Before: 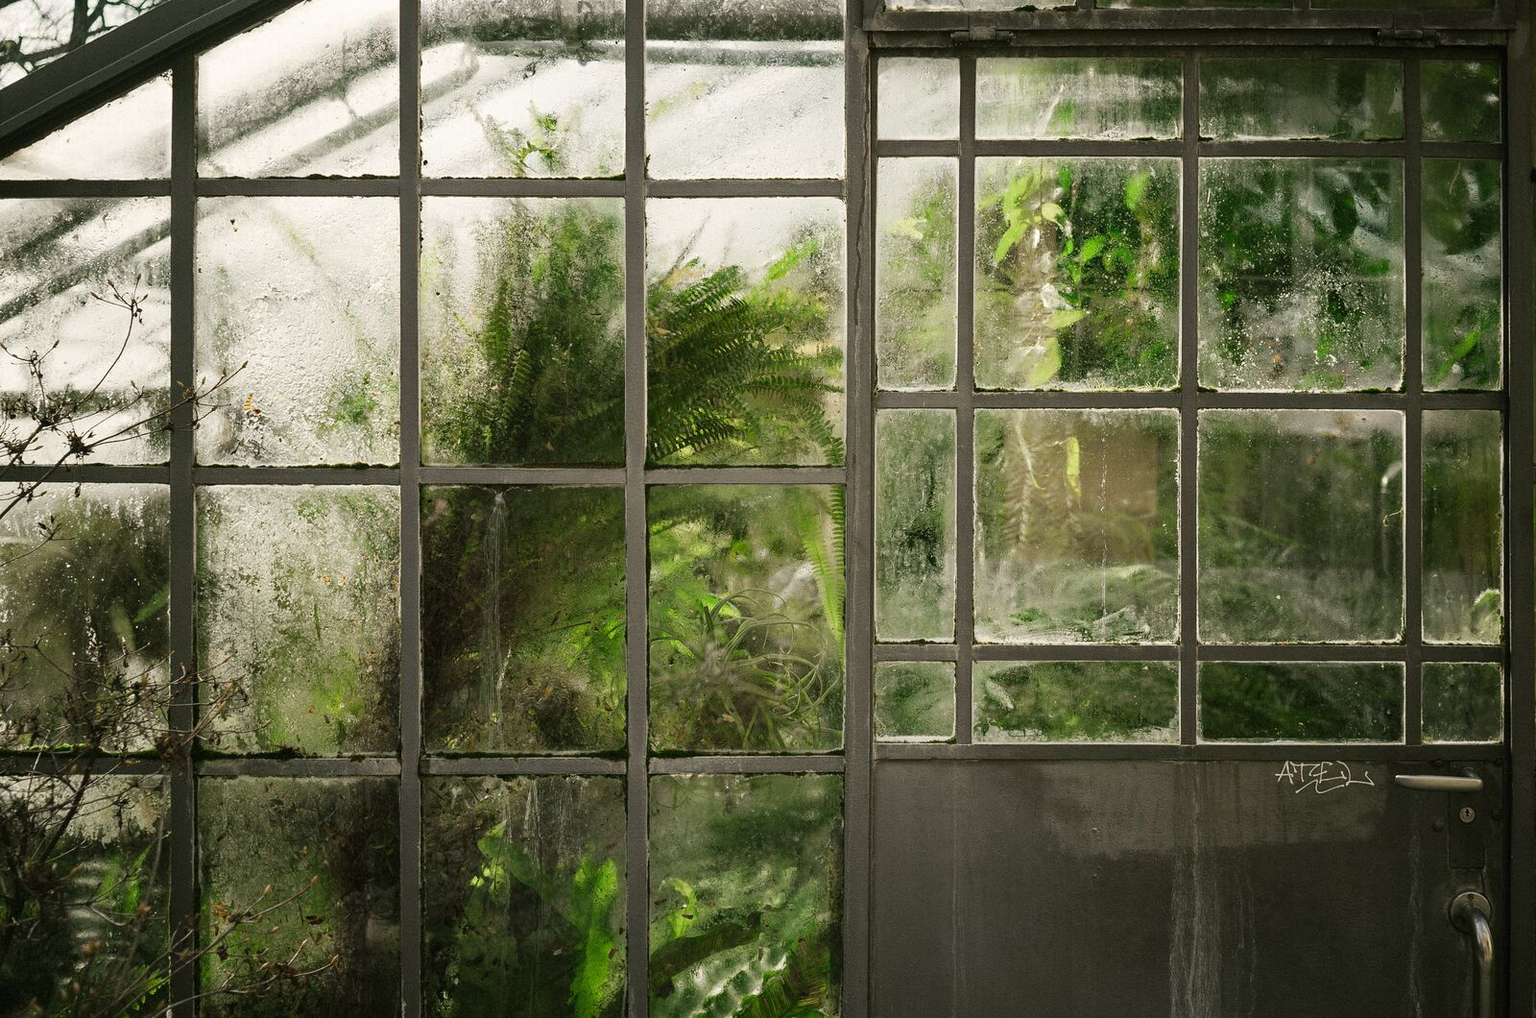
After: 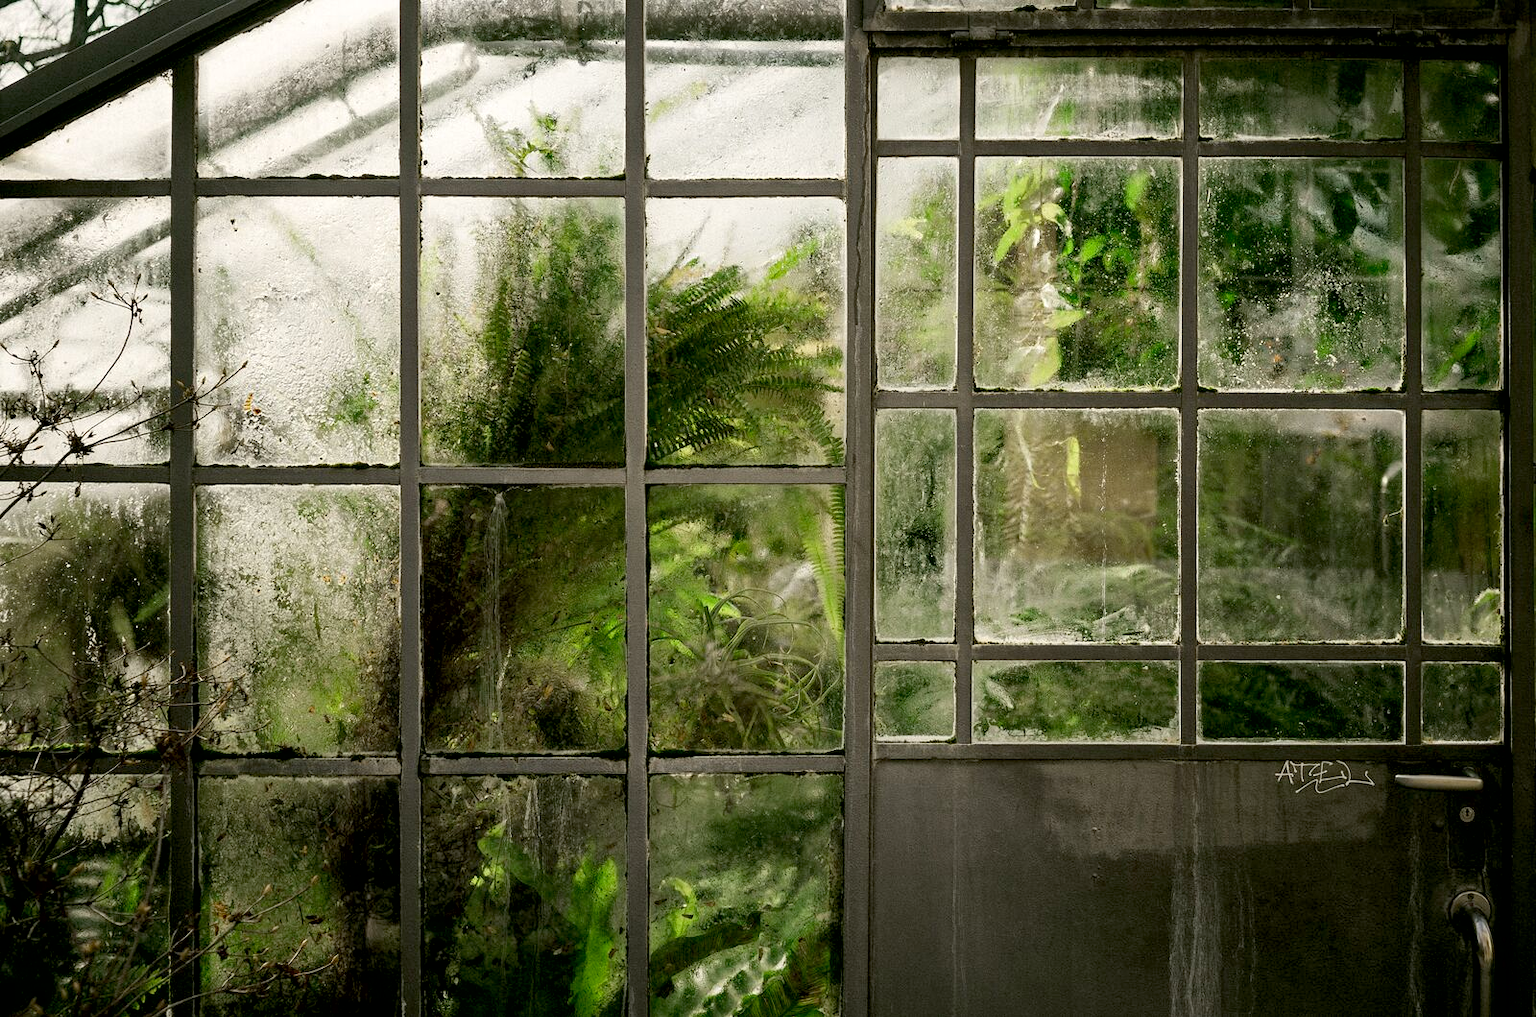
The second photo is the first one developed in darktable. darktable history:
exposure: black level correction 0.01, exposure 0.014 EV, compensate highlight preservation false
local contrast: mode bilateral grid, contrast 20, coarseness 50, detail 120%, midtone range 0.2
